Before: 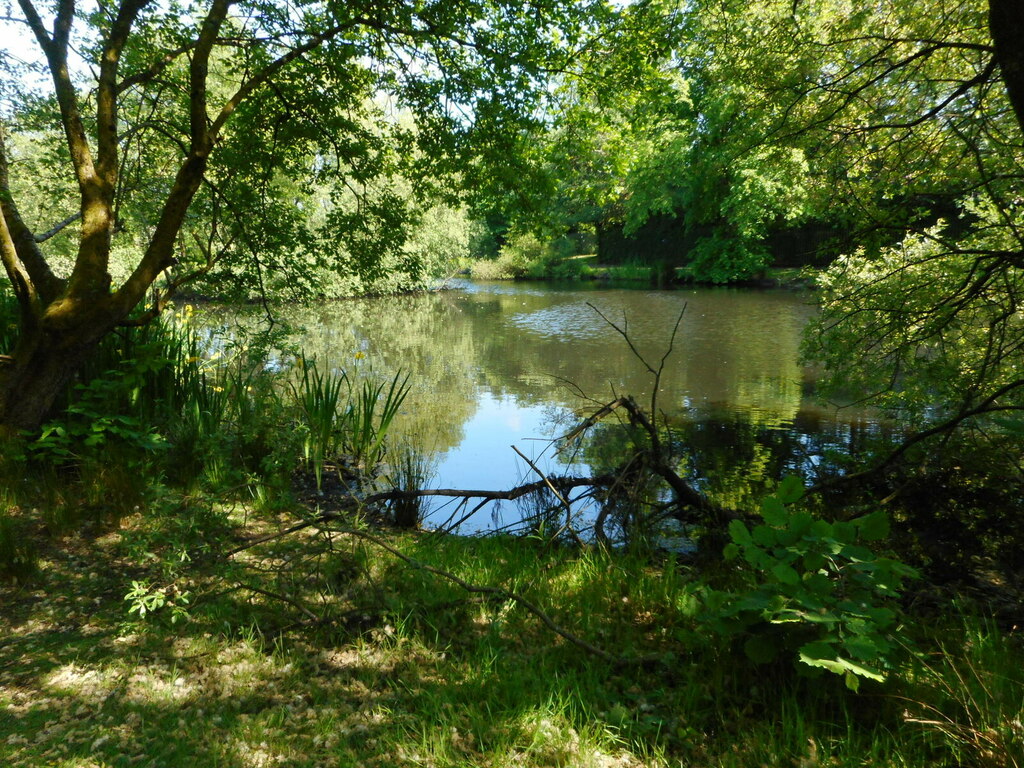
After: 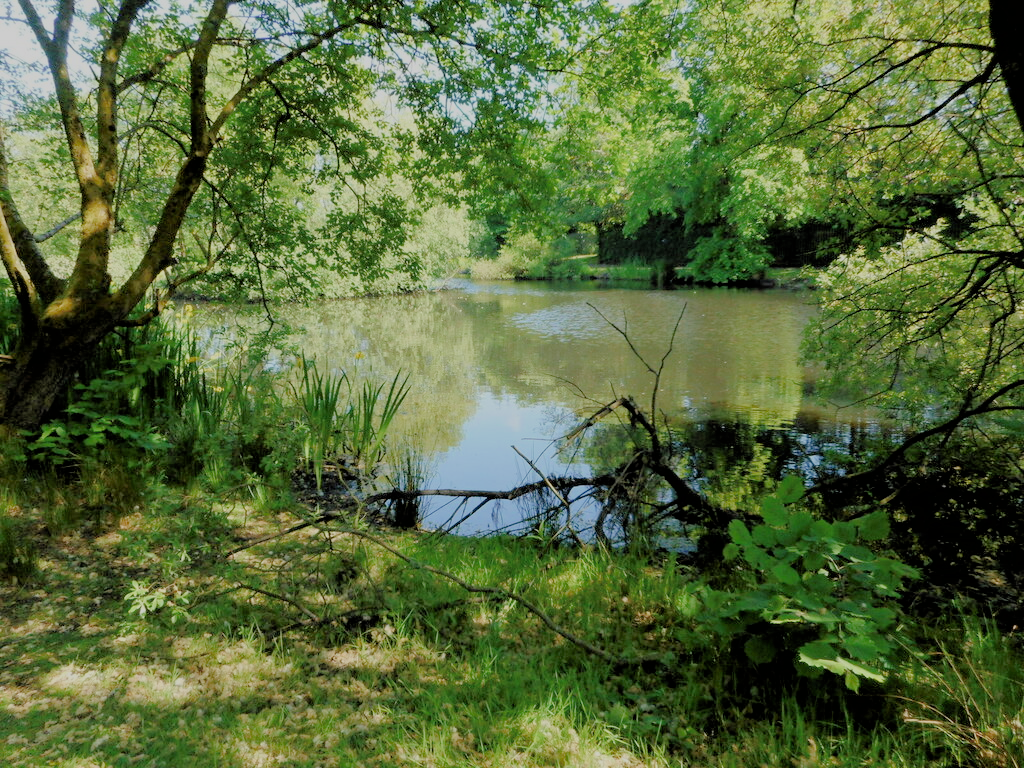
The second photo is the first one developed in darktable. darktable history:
exposure: black level correction 0, exposure 1.105 EV, compensate highlight preservation false
filmic rgb: black relative exposure -4.5 EV, white relative exposure 6.64 EV, hardness 1.93, contrast 0.507
